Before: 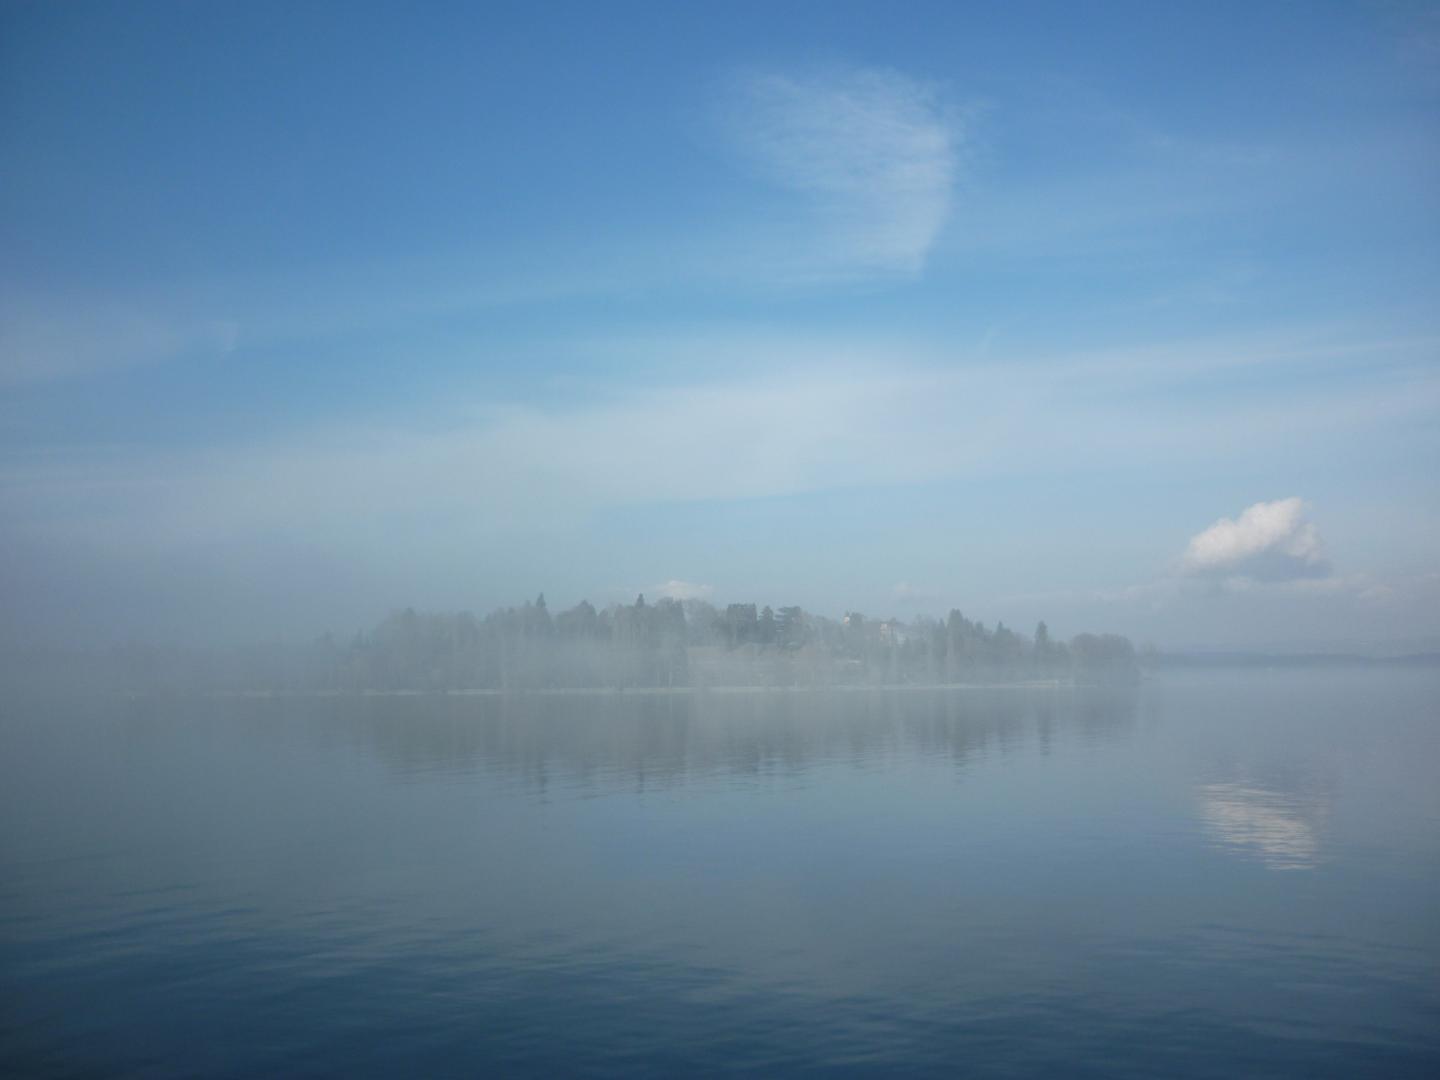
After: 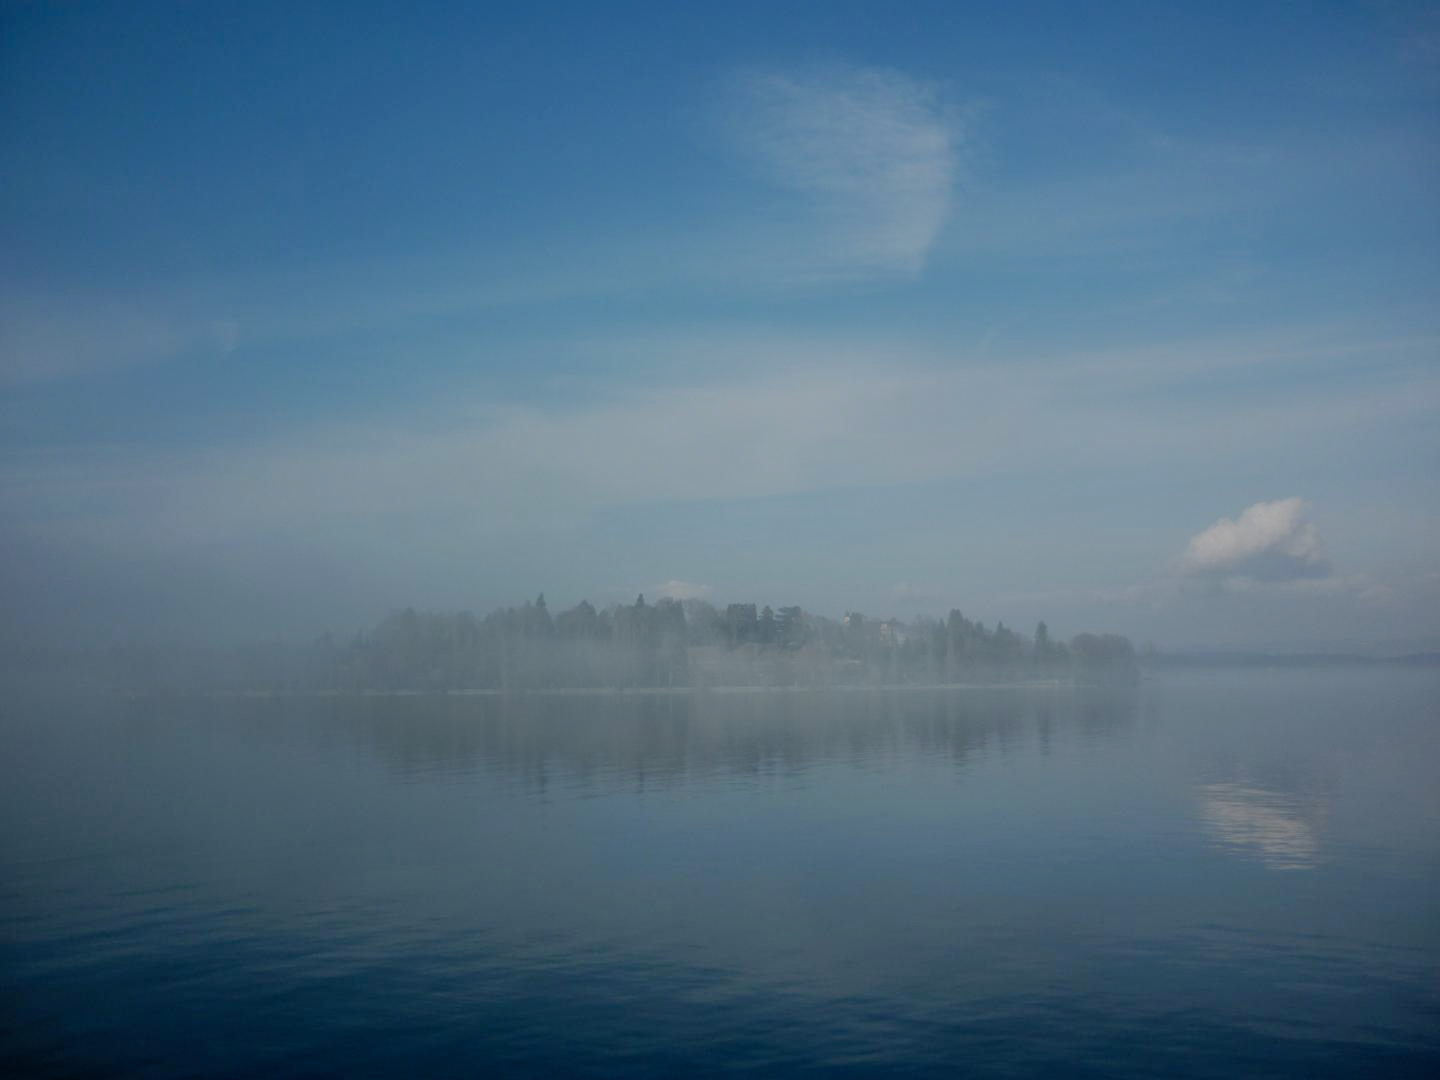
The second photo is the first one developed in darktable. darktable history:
filmic rgb: middle gray luminance 29%, black relative exposure -10.3 EV, white relative exposure 5.5 EV, threshold 6 EV, target black luminance 0%, hardness 3.95, latitude 2.04%, contrast 1.132, highlights saturation mix 5%, shadows ↔ highlights balance 15.11%, add noise in highlights 0, preserve chrominance no, color science v3 (2019), use custom middle-gray values true, iterations of high-quality reconstruction 0, contrast in highlights soft, enable highlight reconstruction true
shadows and highlights: shadows 25, highlights -48, soften with gaussian
